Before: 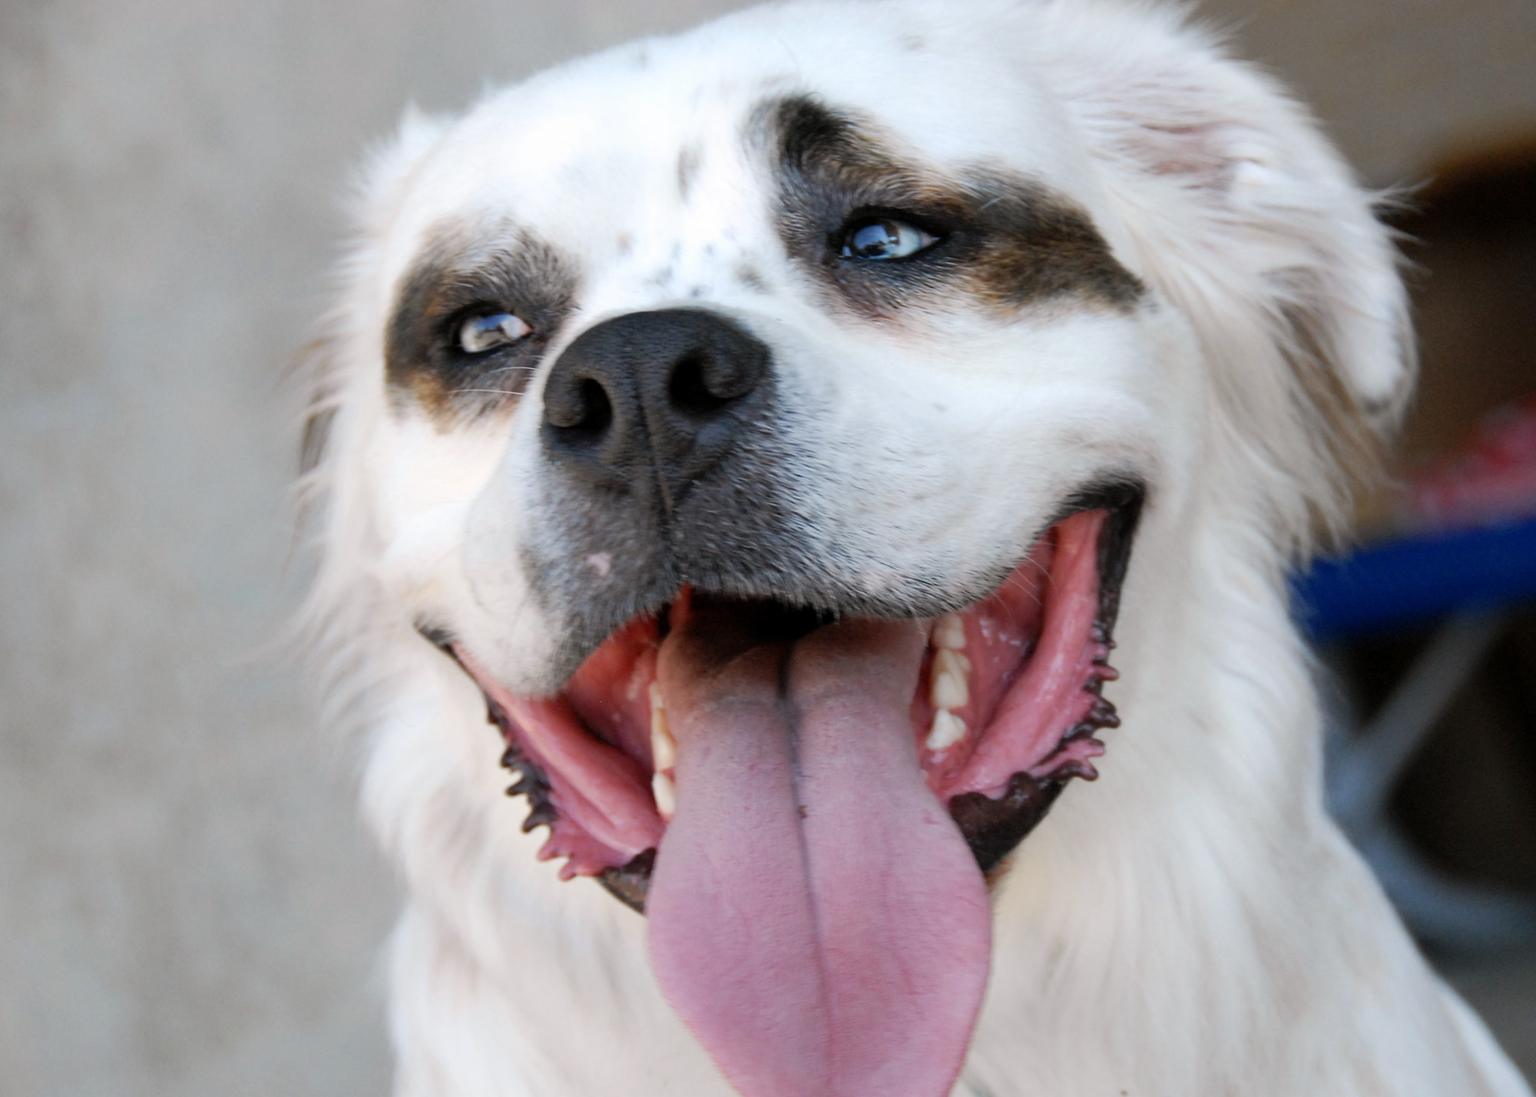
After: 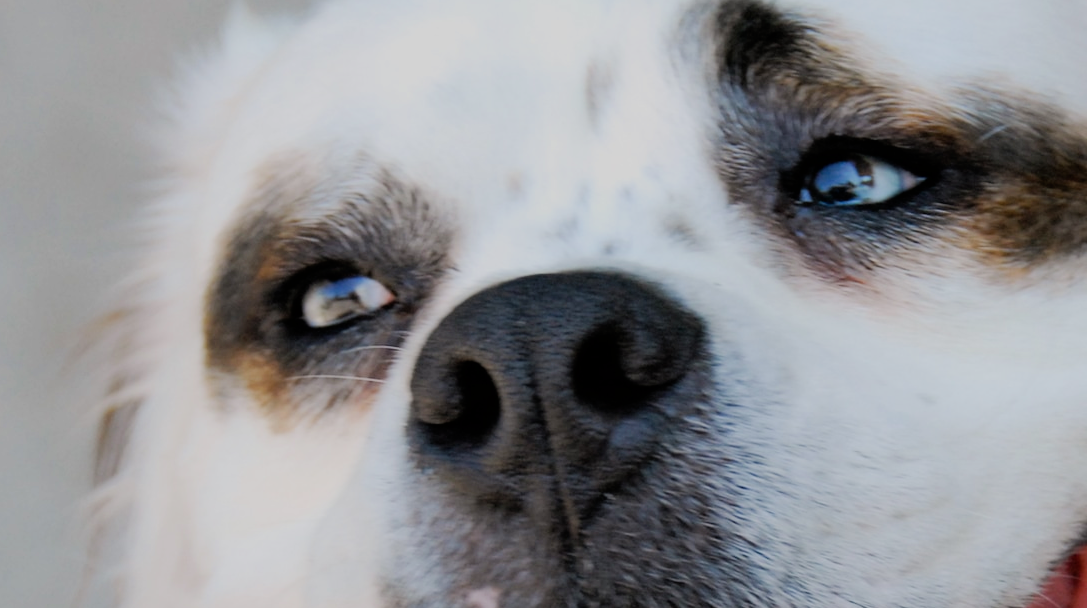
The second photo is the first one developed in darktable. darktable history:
crop: left 14.893%, top 9.276%, right 30.755%, bottom 48.152%
filmic rgb: black relative exposure -7.65 EV, white relative exposure 4.56 EV, threshold 3.02 EV, hardness 3.61, contrast 0.992, iterations of high-quality reconstruction 0, enable highlight reconstruction true
color balance rgb: perceptual saturation grading › global saturation 2.14%, perceptual saturation grading › highlights -2.497%, perceptual saturation grading › mid-tones 4.192%, perceptual saturation grading › shadows 6.903%, global vibrance 30.482%
